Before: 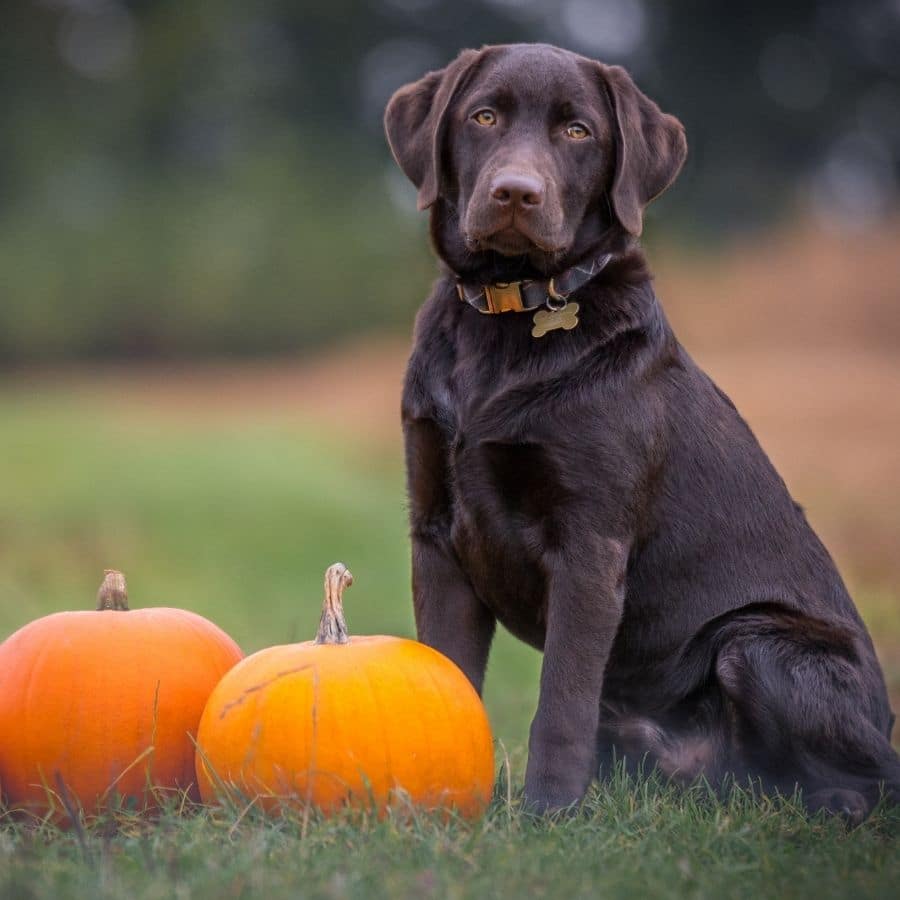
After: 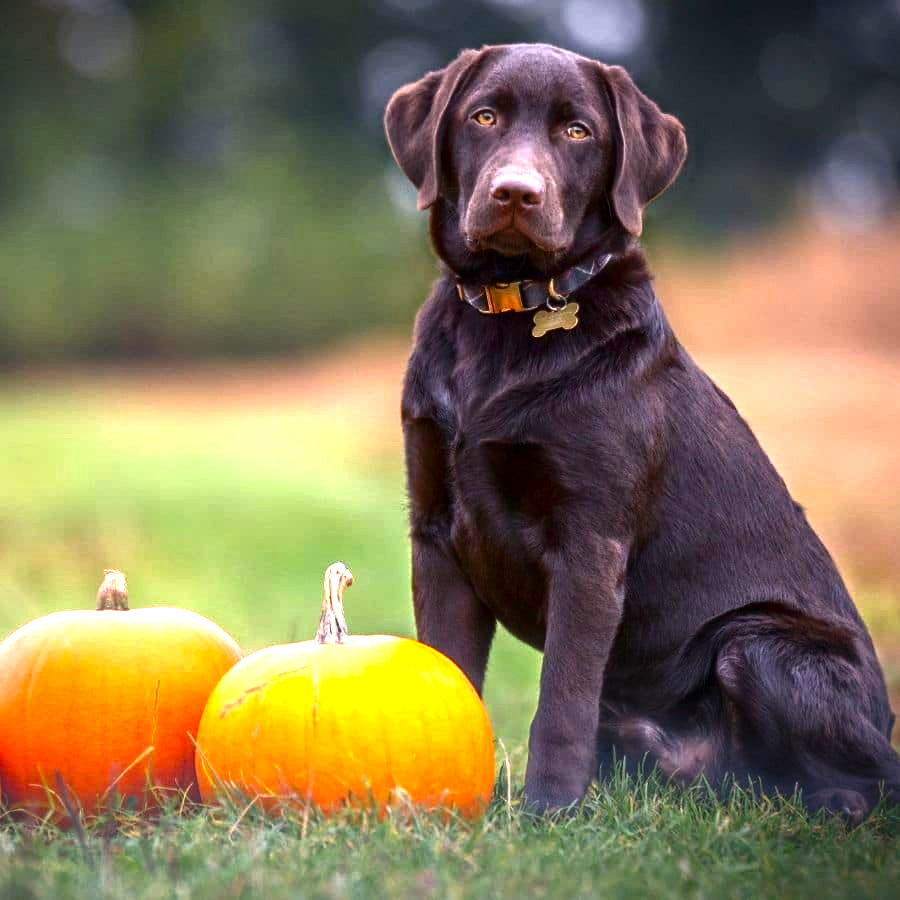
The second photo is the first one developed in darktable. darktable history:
exposure: black level correction 0, exposure 1.4 EV, compensate highlight preservation false
contrast brightness saturation: brightness -0.25, saturation 0.2
